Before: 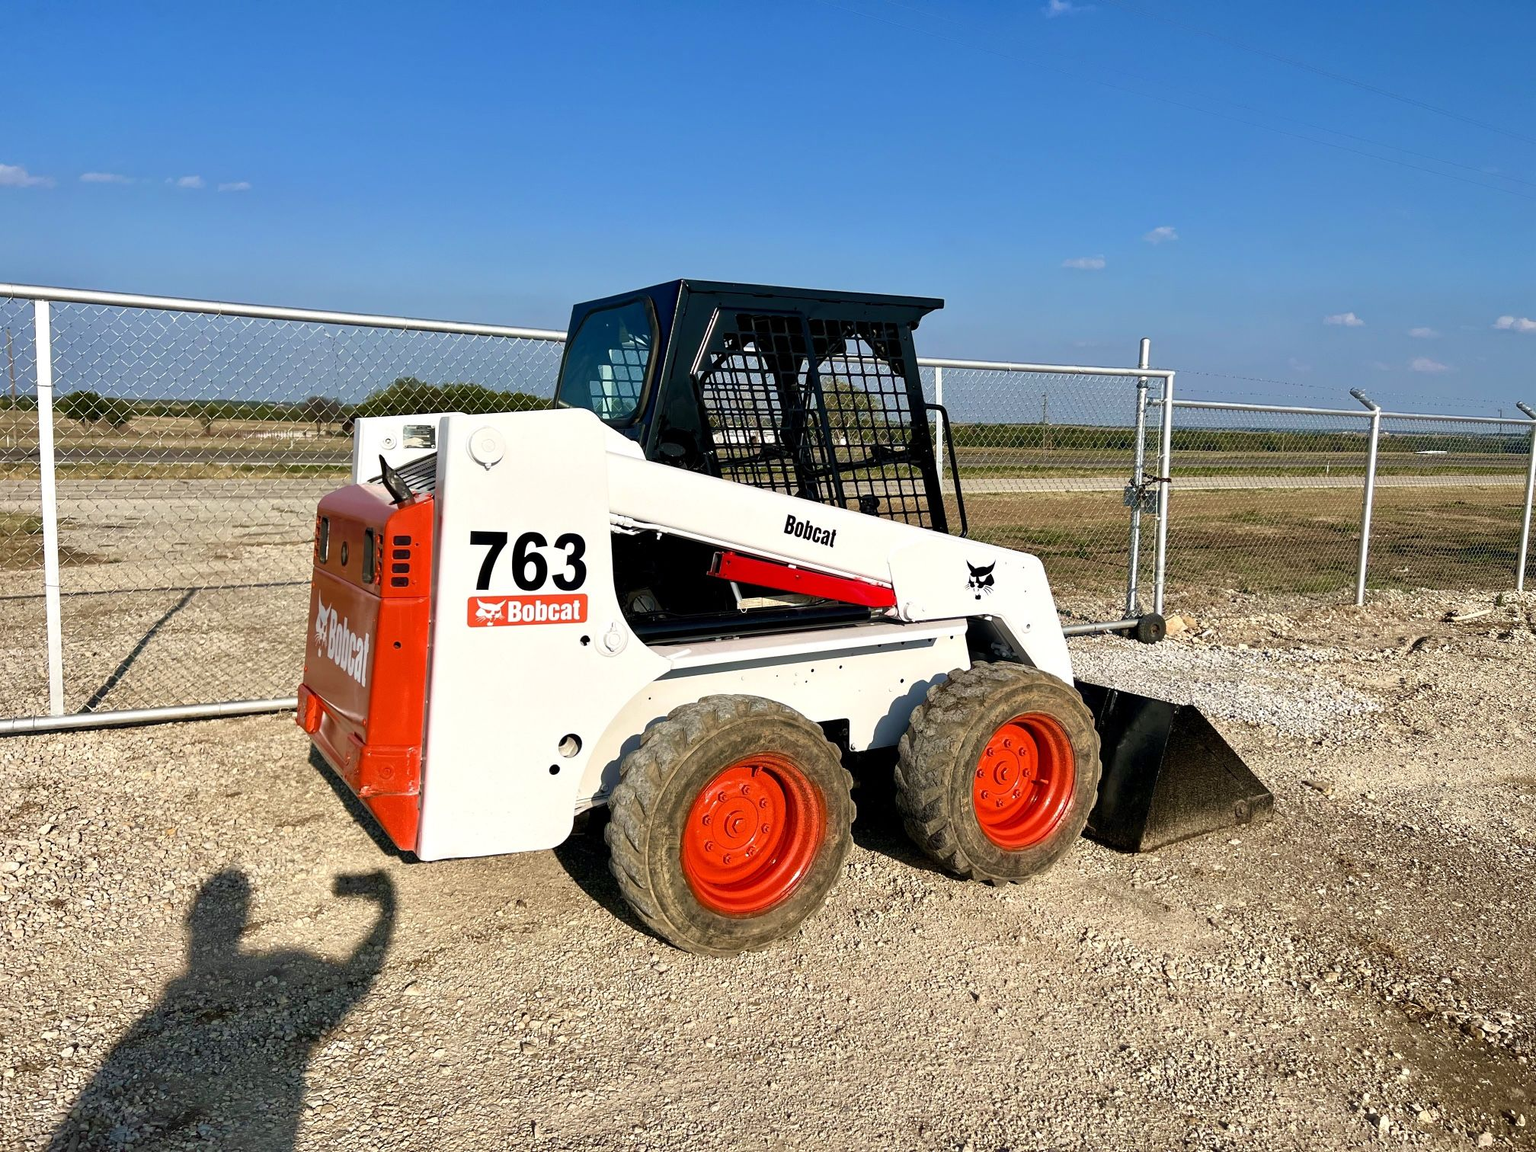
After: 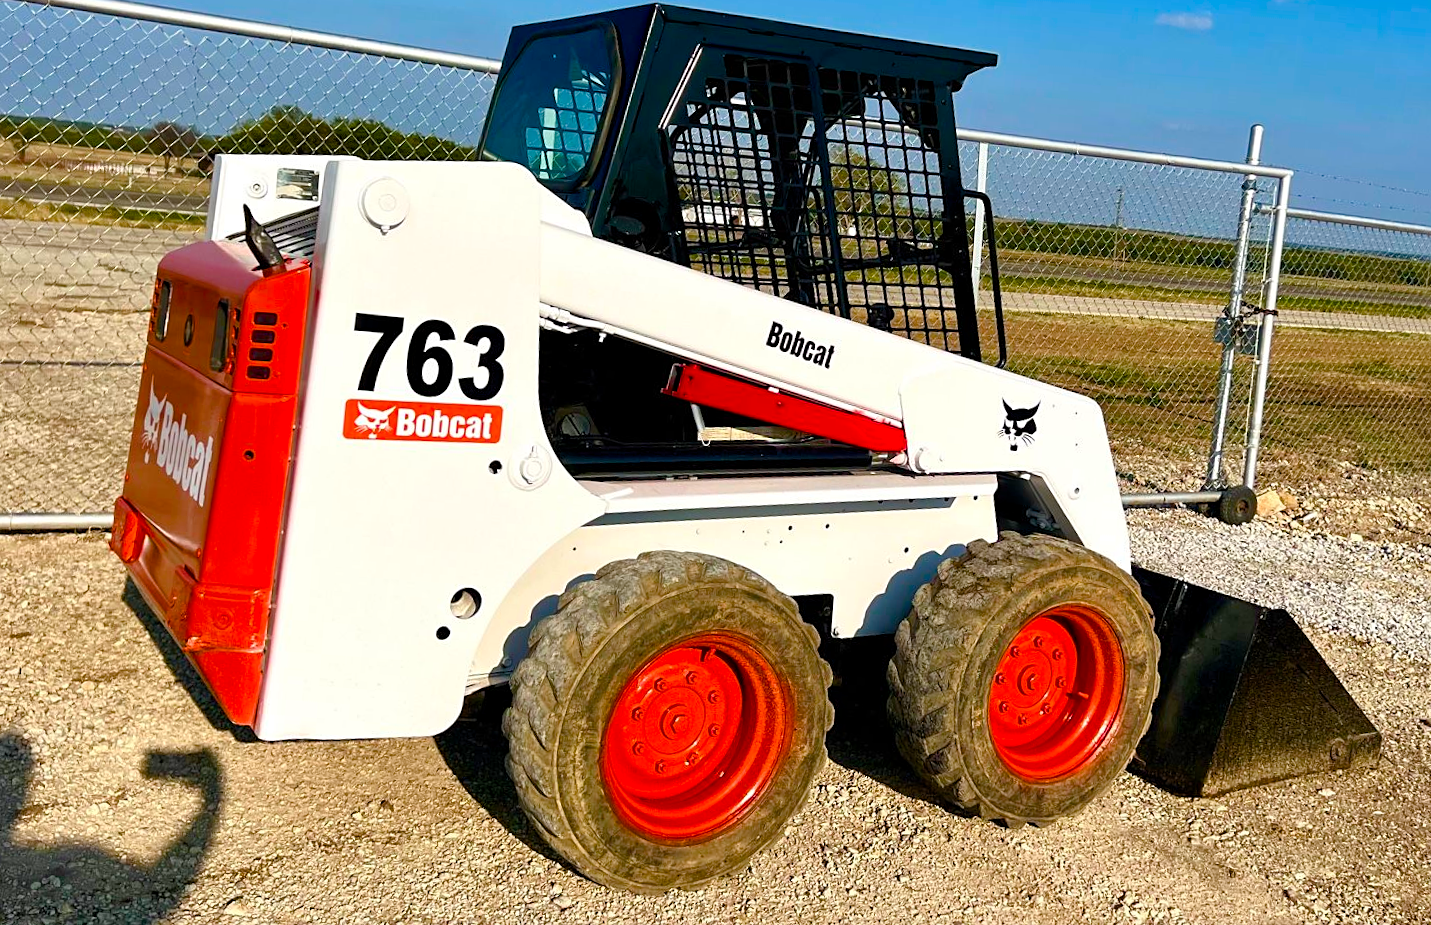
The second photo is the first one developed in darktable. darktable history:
crop and rotate: angle -4.17°, left 9.811%, top 21.121%, right 12.473%, bottom 11.928%
color balance rgb: linear chroma grading › global chroma 9.865%, perceptual saturation grading › global saturation 20%, perceptual saturation grading › highlights -24.817%, perceptual saturation grading › shadows 25.33%, global vibrance 20%
color correction: highlights b* 0.057
sharpen: amount 0.206
